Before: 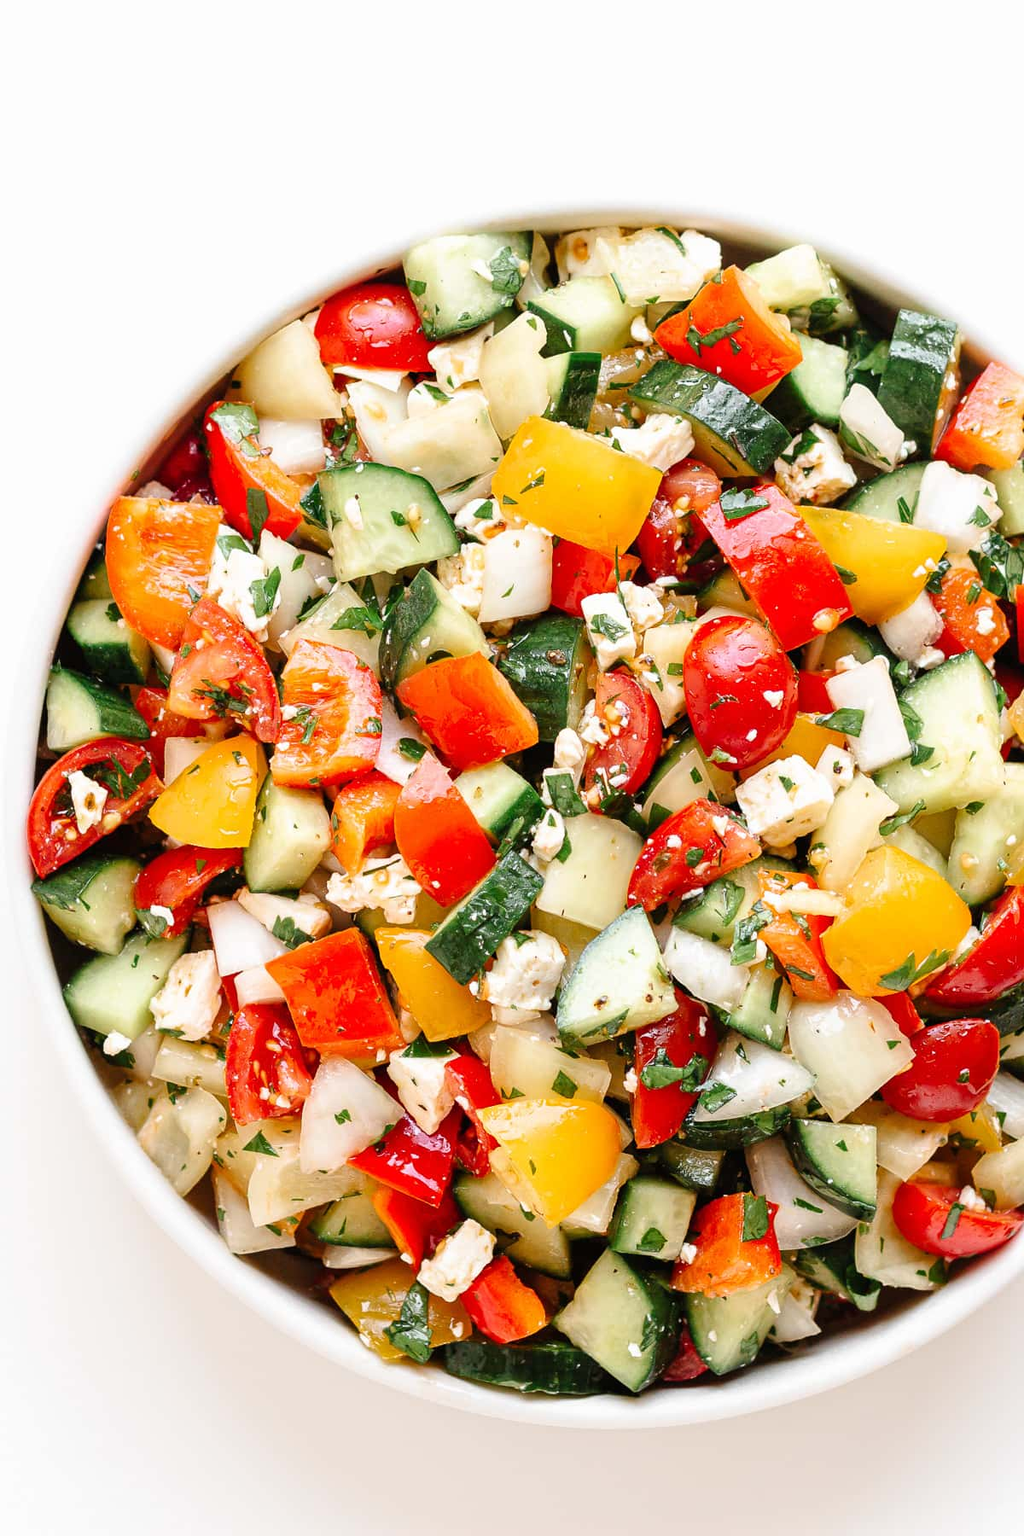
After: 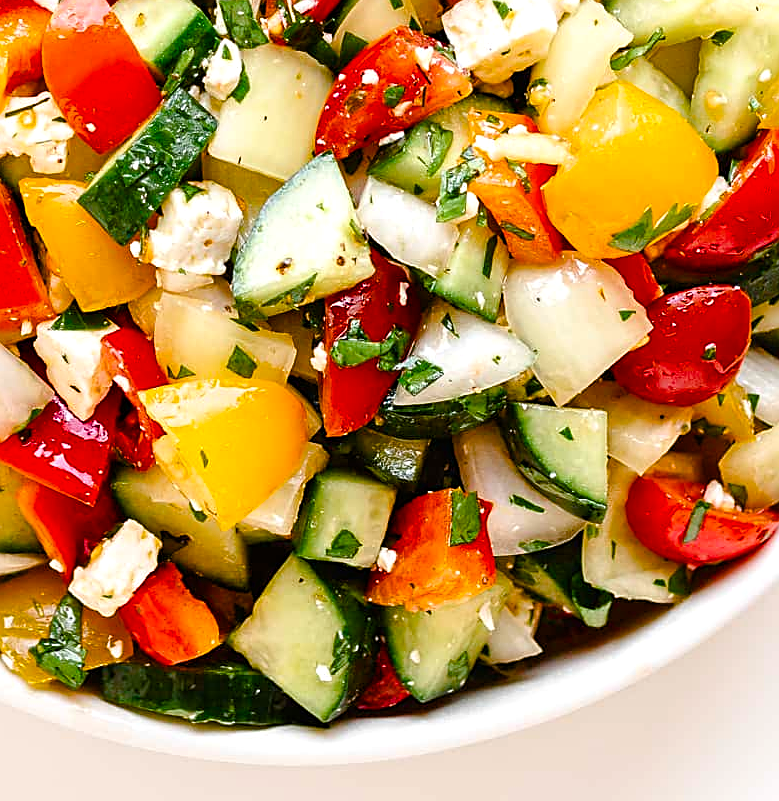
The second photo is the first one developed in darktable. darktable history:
sharpen: on, module defaults
color balance rgb: shadows lift › hue 87.19°, perceptual saturation grading › global saturation 35.126%, perceptual saturation grading › highlights -25.541%, perceptual saturation grading › shadows 50.238%, global vibrance 25.675%, contrast 6.003%
crop and rotate: left 35.073%, top 50.55%, bottom 4.936%
